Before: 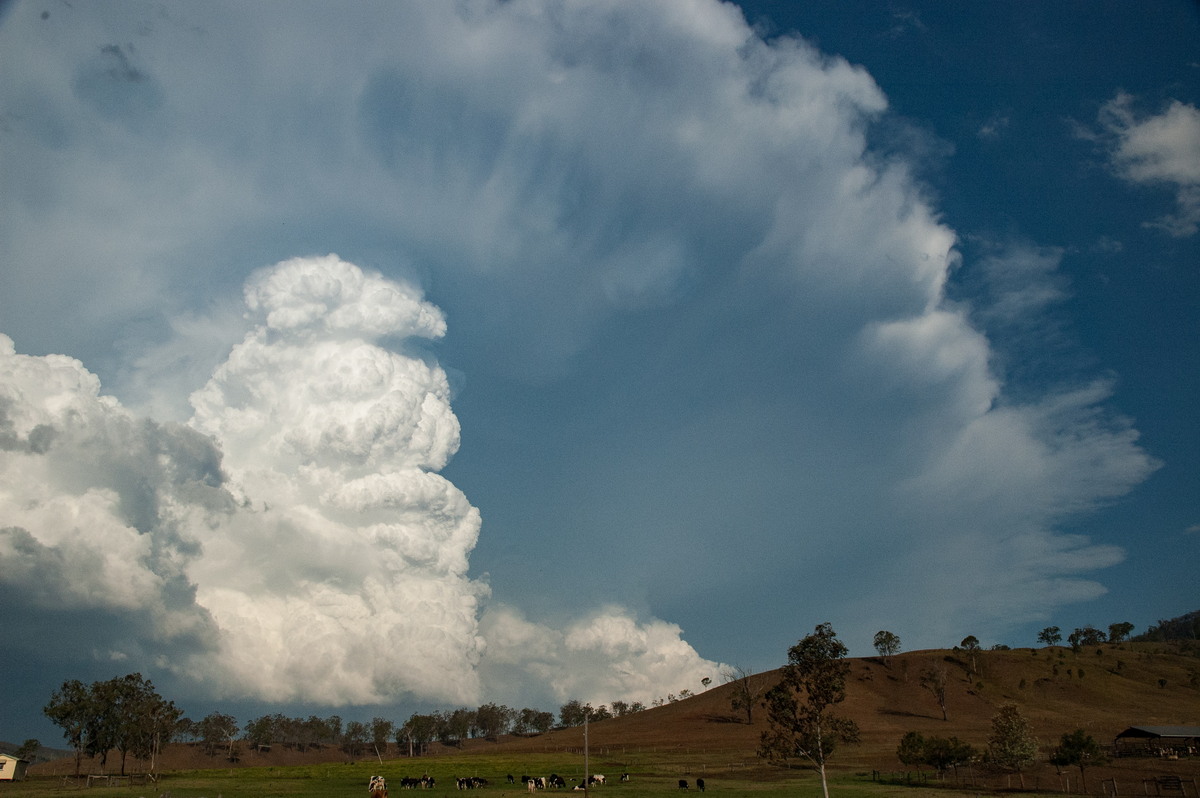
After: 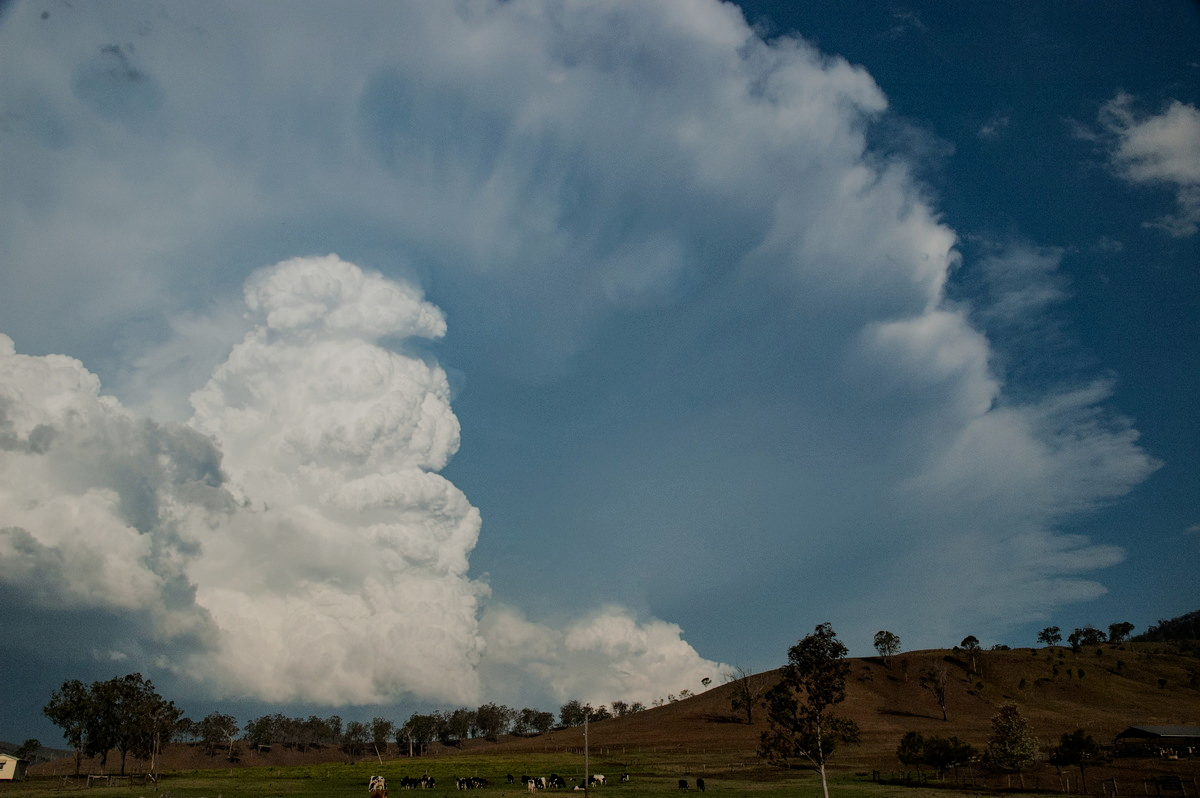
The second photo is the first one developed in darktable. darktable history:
filmic rgb: black relative exposure -7.65 EV, white relative exposure 4.56 EV, hardness 3.61
shadows and highlights: shadows -20, white point adjustment -2, highlights -35
